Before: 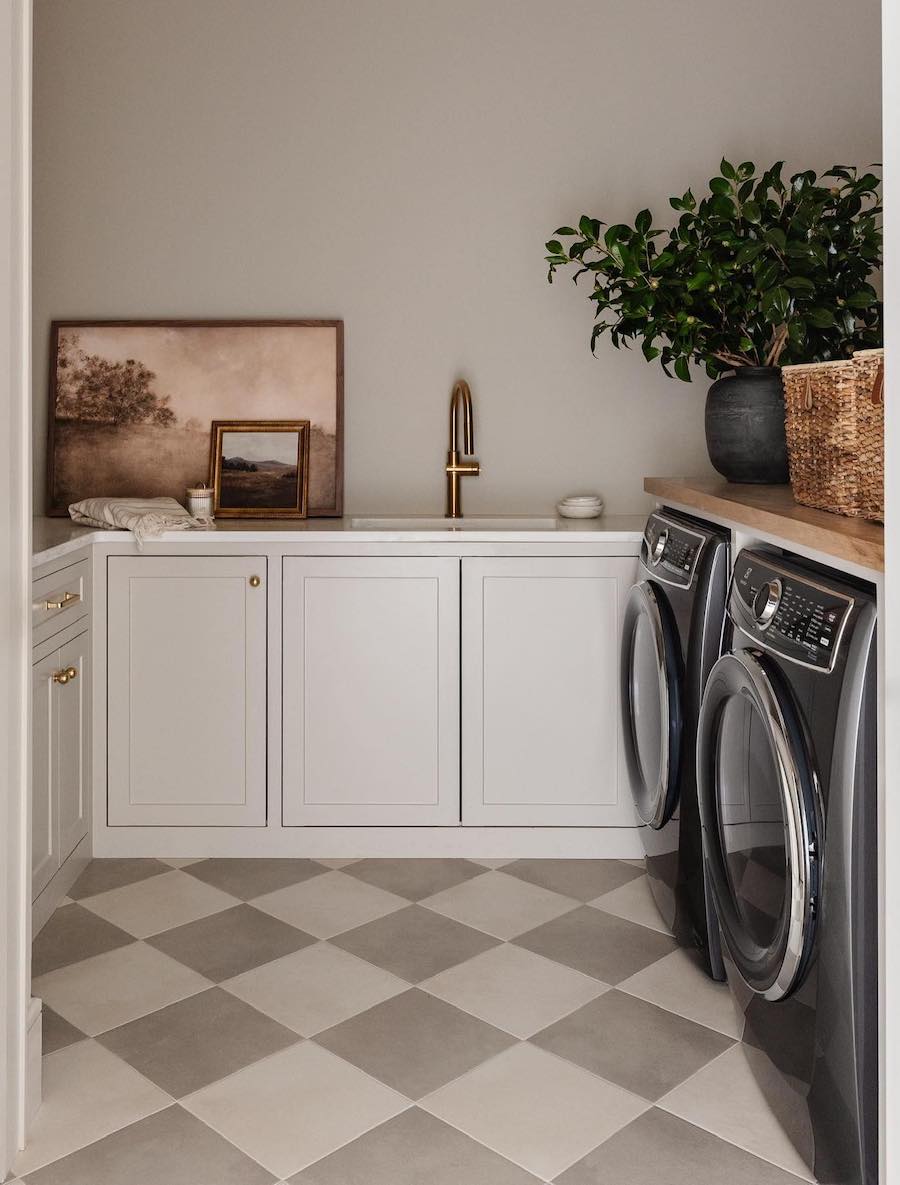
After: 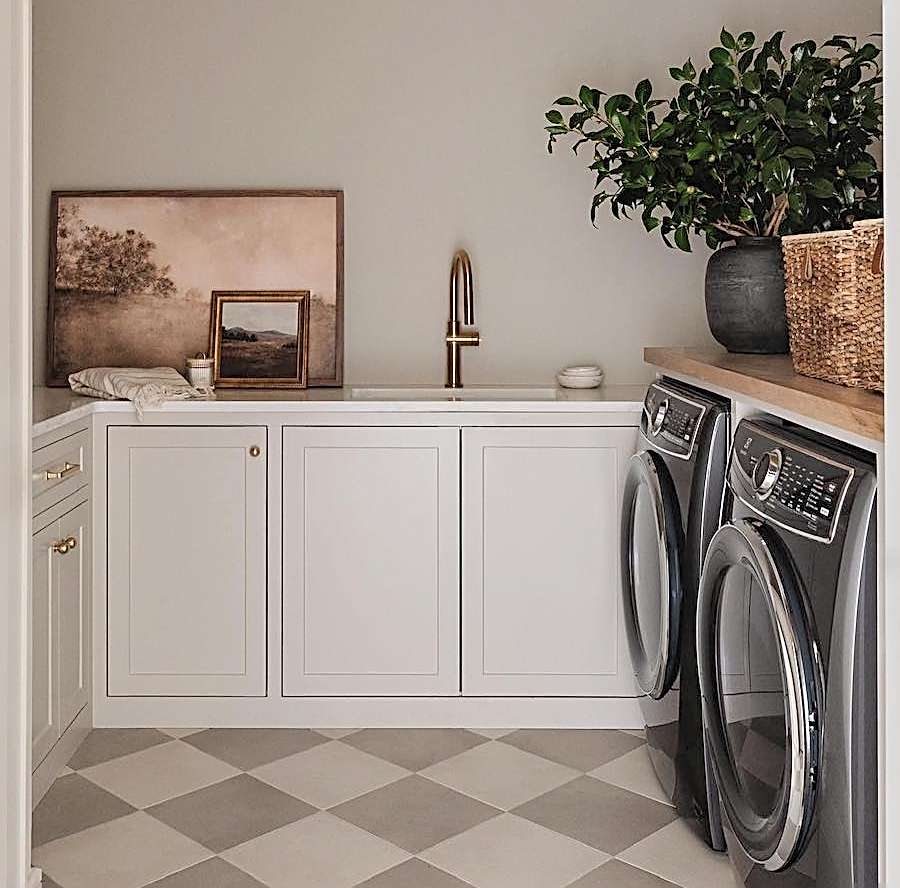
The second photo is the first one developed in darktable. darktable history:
contrast brightness saturation: brightness 0.15
exposure: exposure -0.153 EV, compensate highlight preservation false
crop: top 11.038%, bottom 13.962%
contrast equalizer: y [[0.5 ×6], [0.5 ×6], [0.5, 0.5, 0.501, 0.545, 0.707, 0.863], [0 ×6], [0 ×6]]
sharpen: amount 1
